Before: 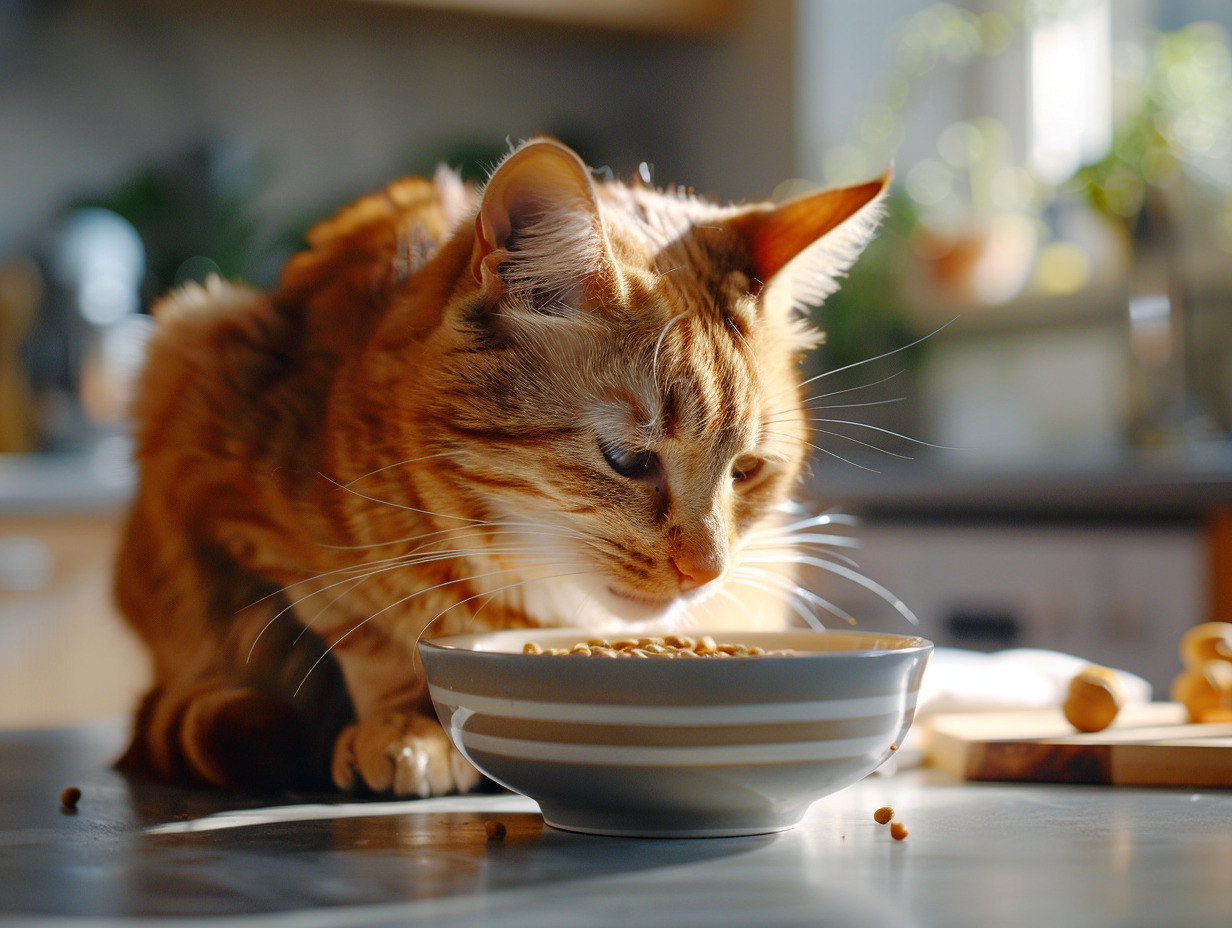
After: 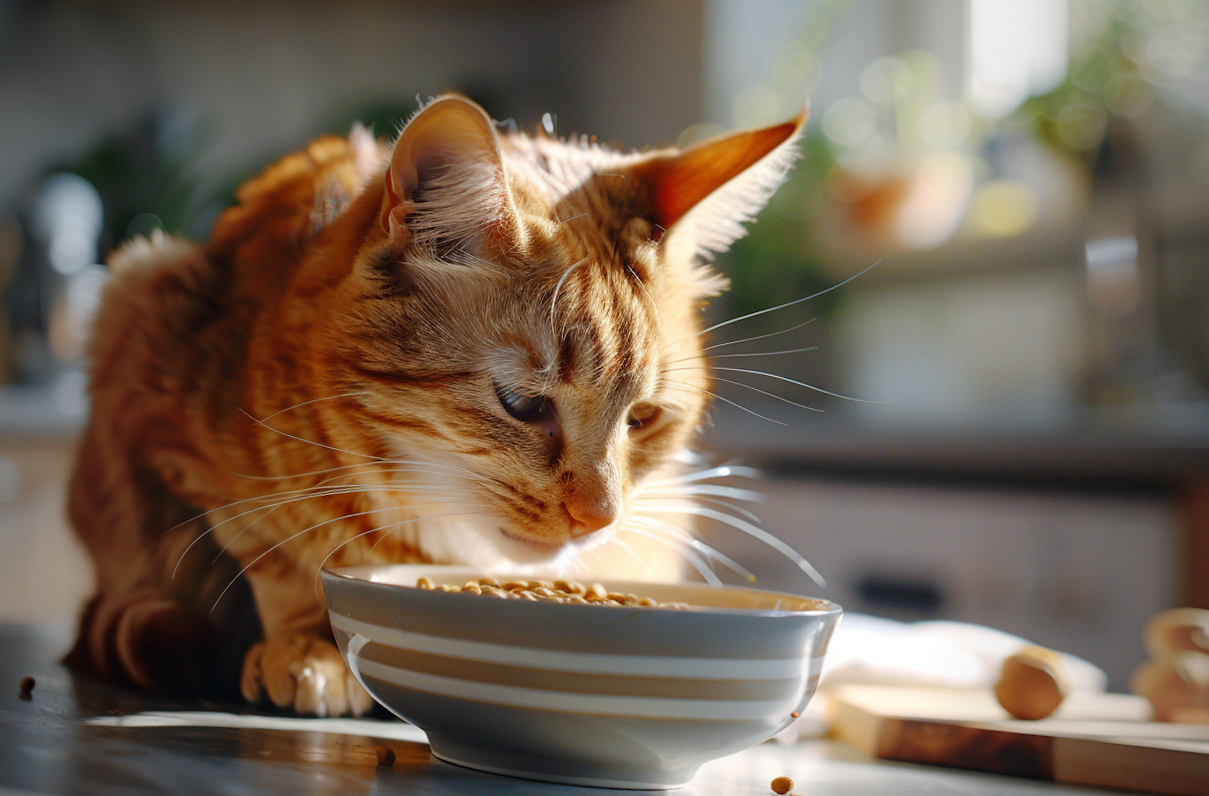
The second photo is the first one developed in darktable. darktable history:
vignetting: fall-off start 97%, fall-off radius 100%, width/height ratio 0.609, unbound false
rotate and perspective: rotation 1.69°, lens shift (vertical) -0.023, lens shift (horizontal) -0.291, crop left 0.025, crop right 0.988, crop top 0.092, crop bottom 0.842
